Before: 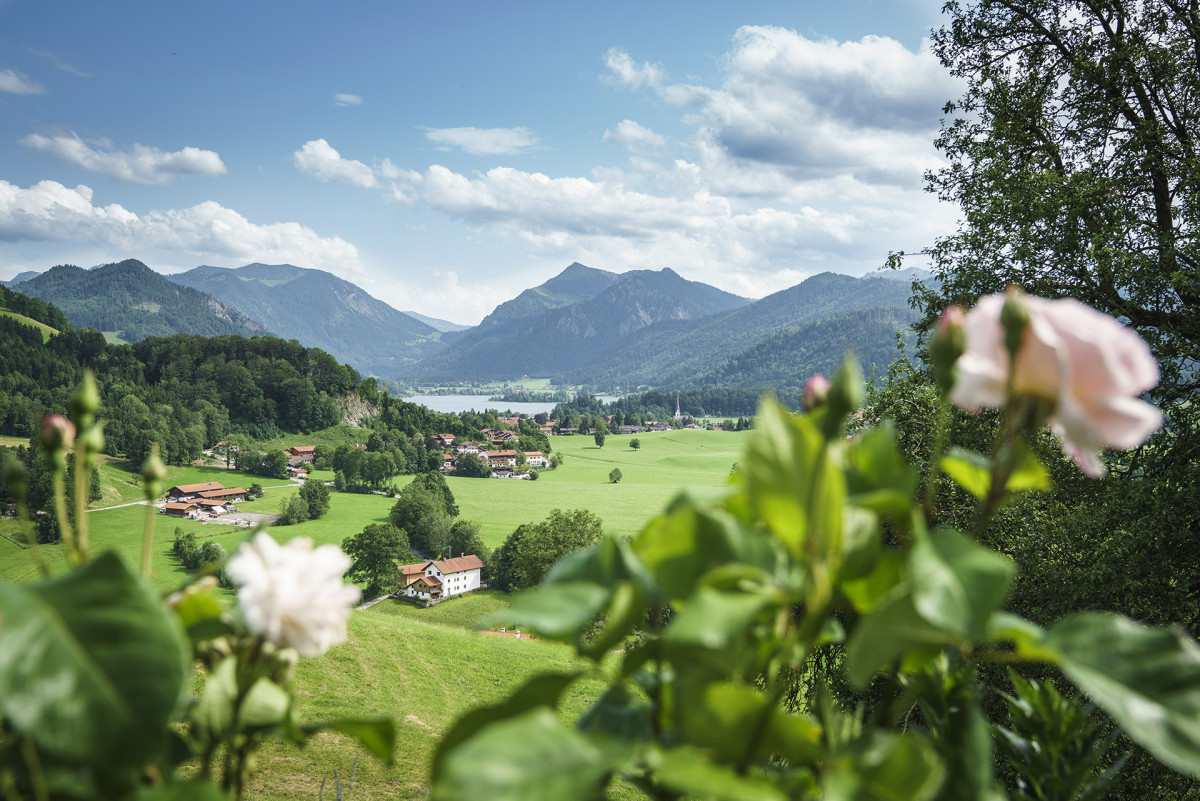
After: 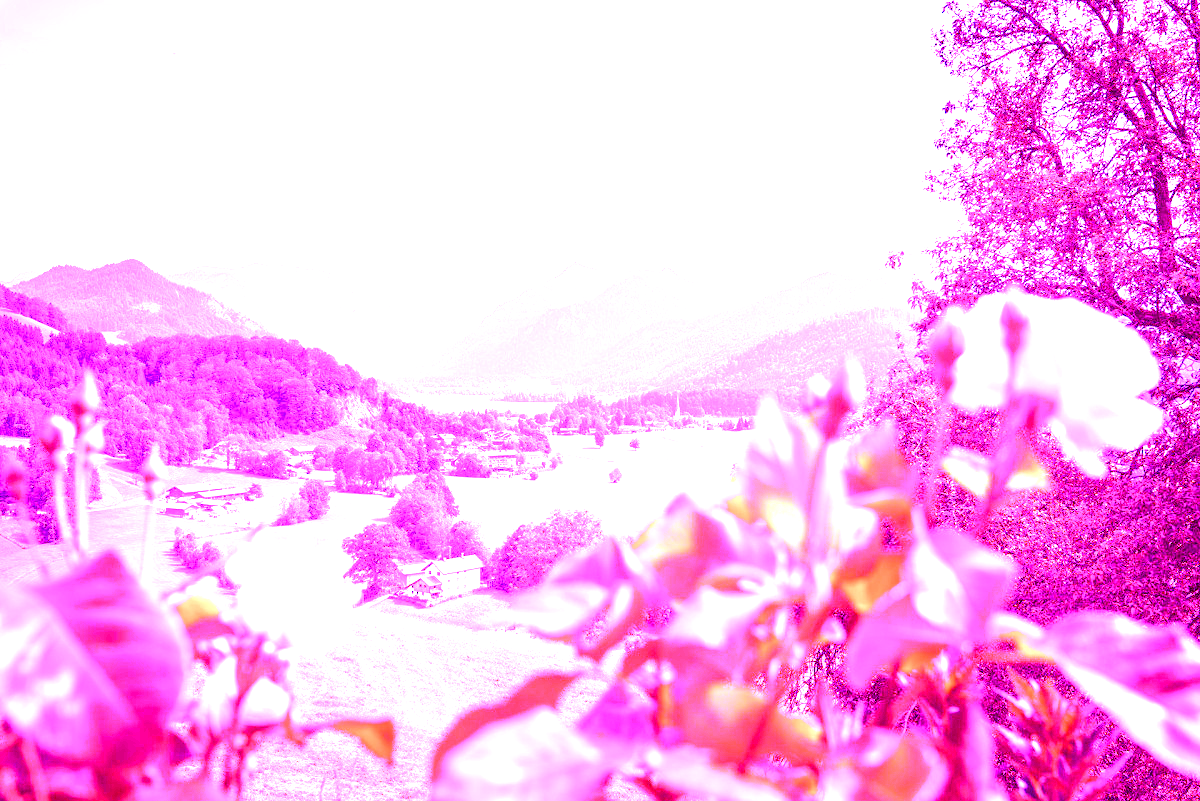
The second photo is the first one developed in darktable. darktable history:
white balance: red 8, blue 8
color balance rgb: perceptual saturation grading › global saturation 20%, perceptual saturation grading › highlights -25%, perceptual saturation grading › shadows 25%
